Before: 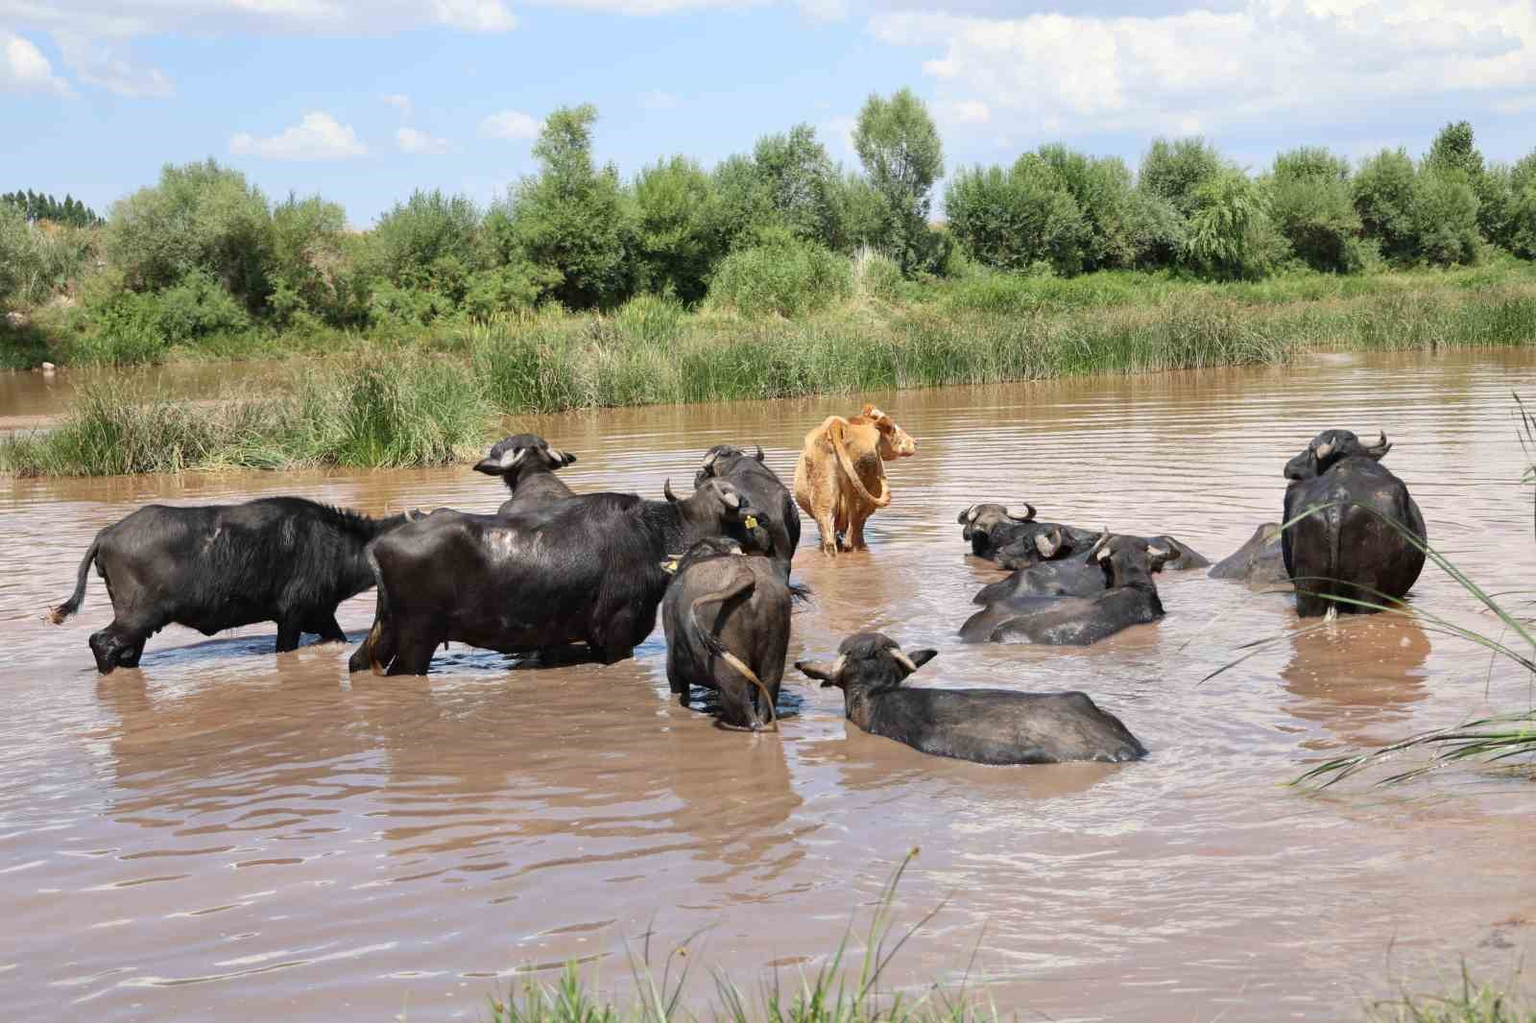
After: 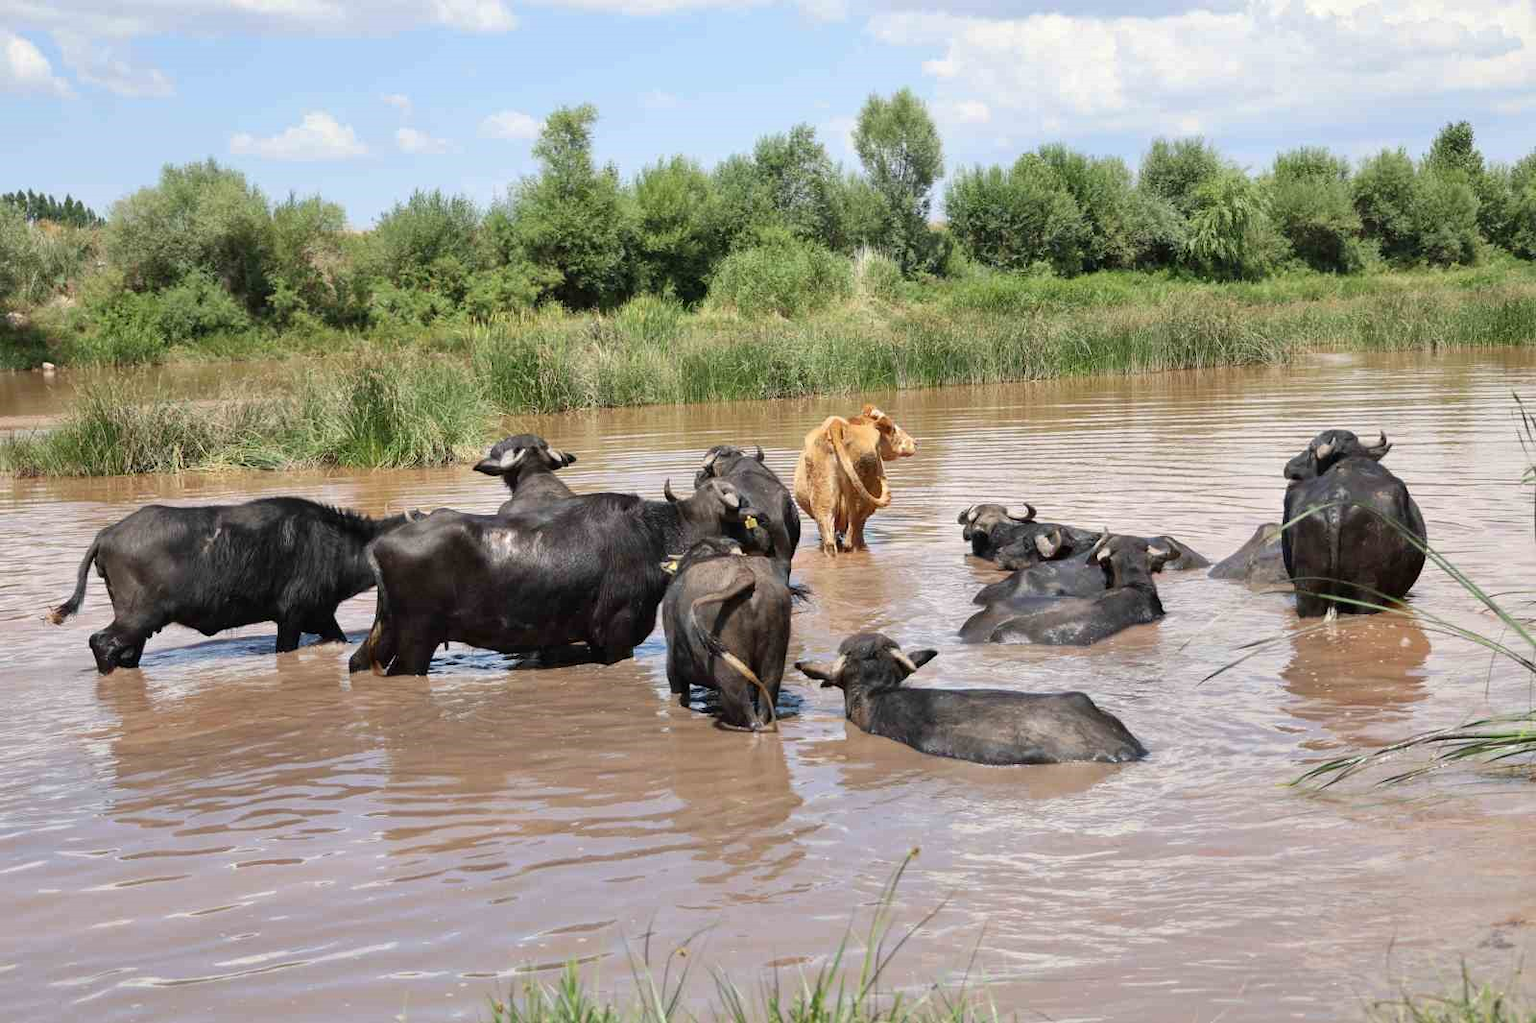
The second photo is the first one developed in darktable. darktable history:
shadows and highlights: shadows 37.19, highlights -27.36, soften with gaussian
